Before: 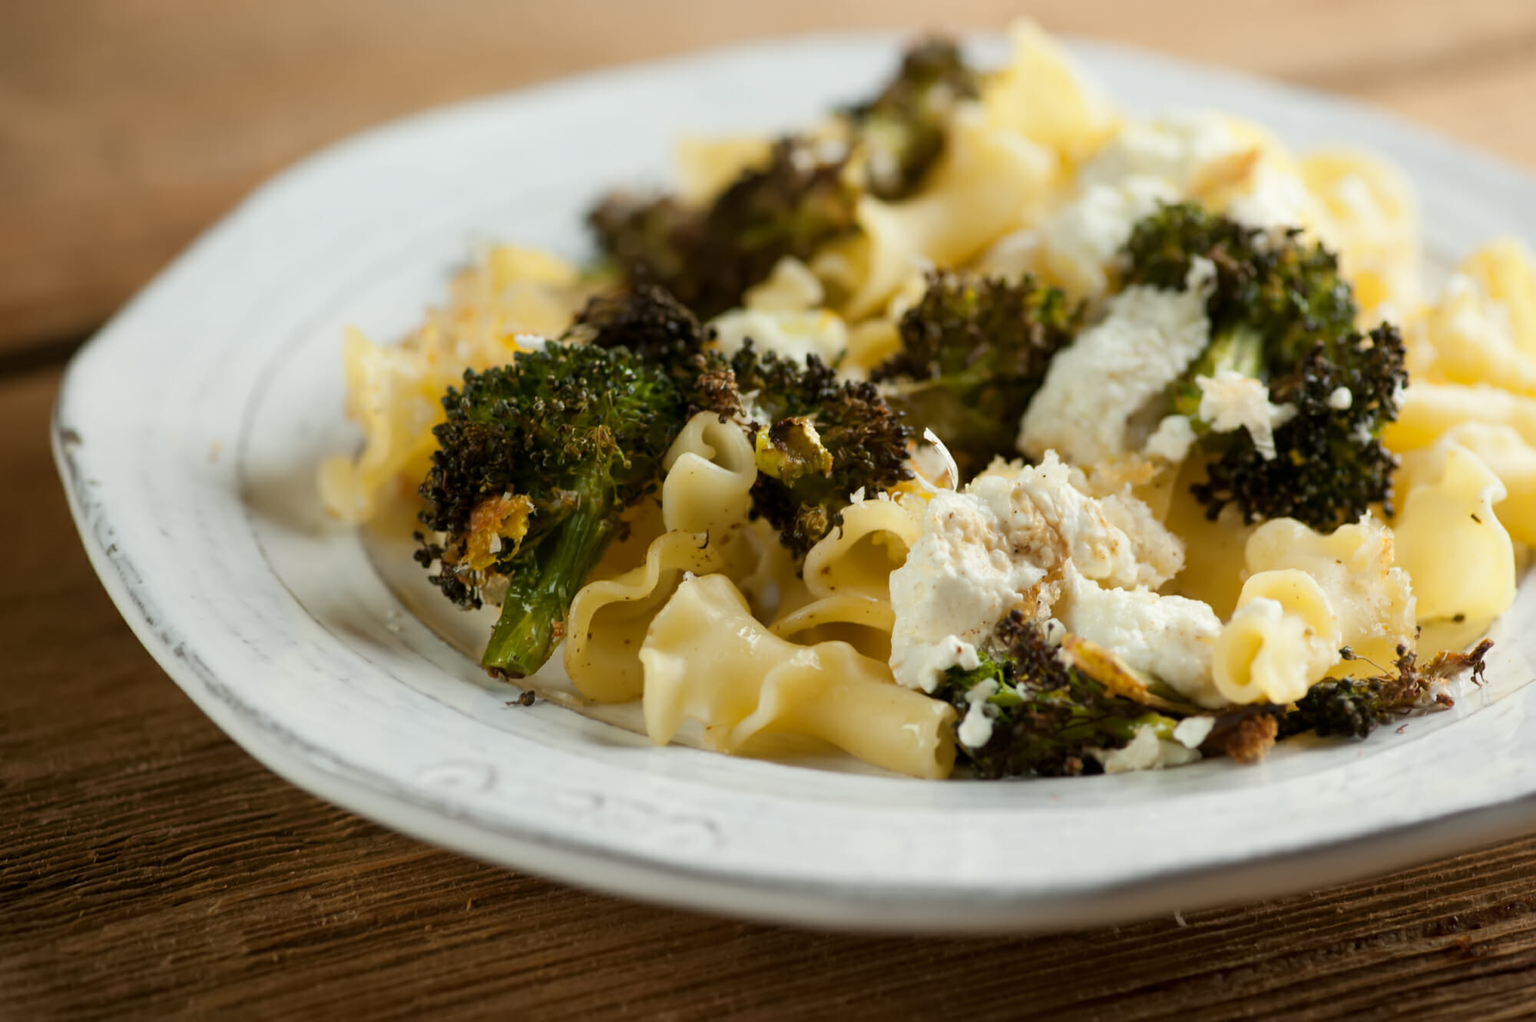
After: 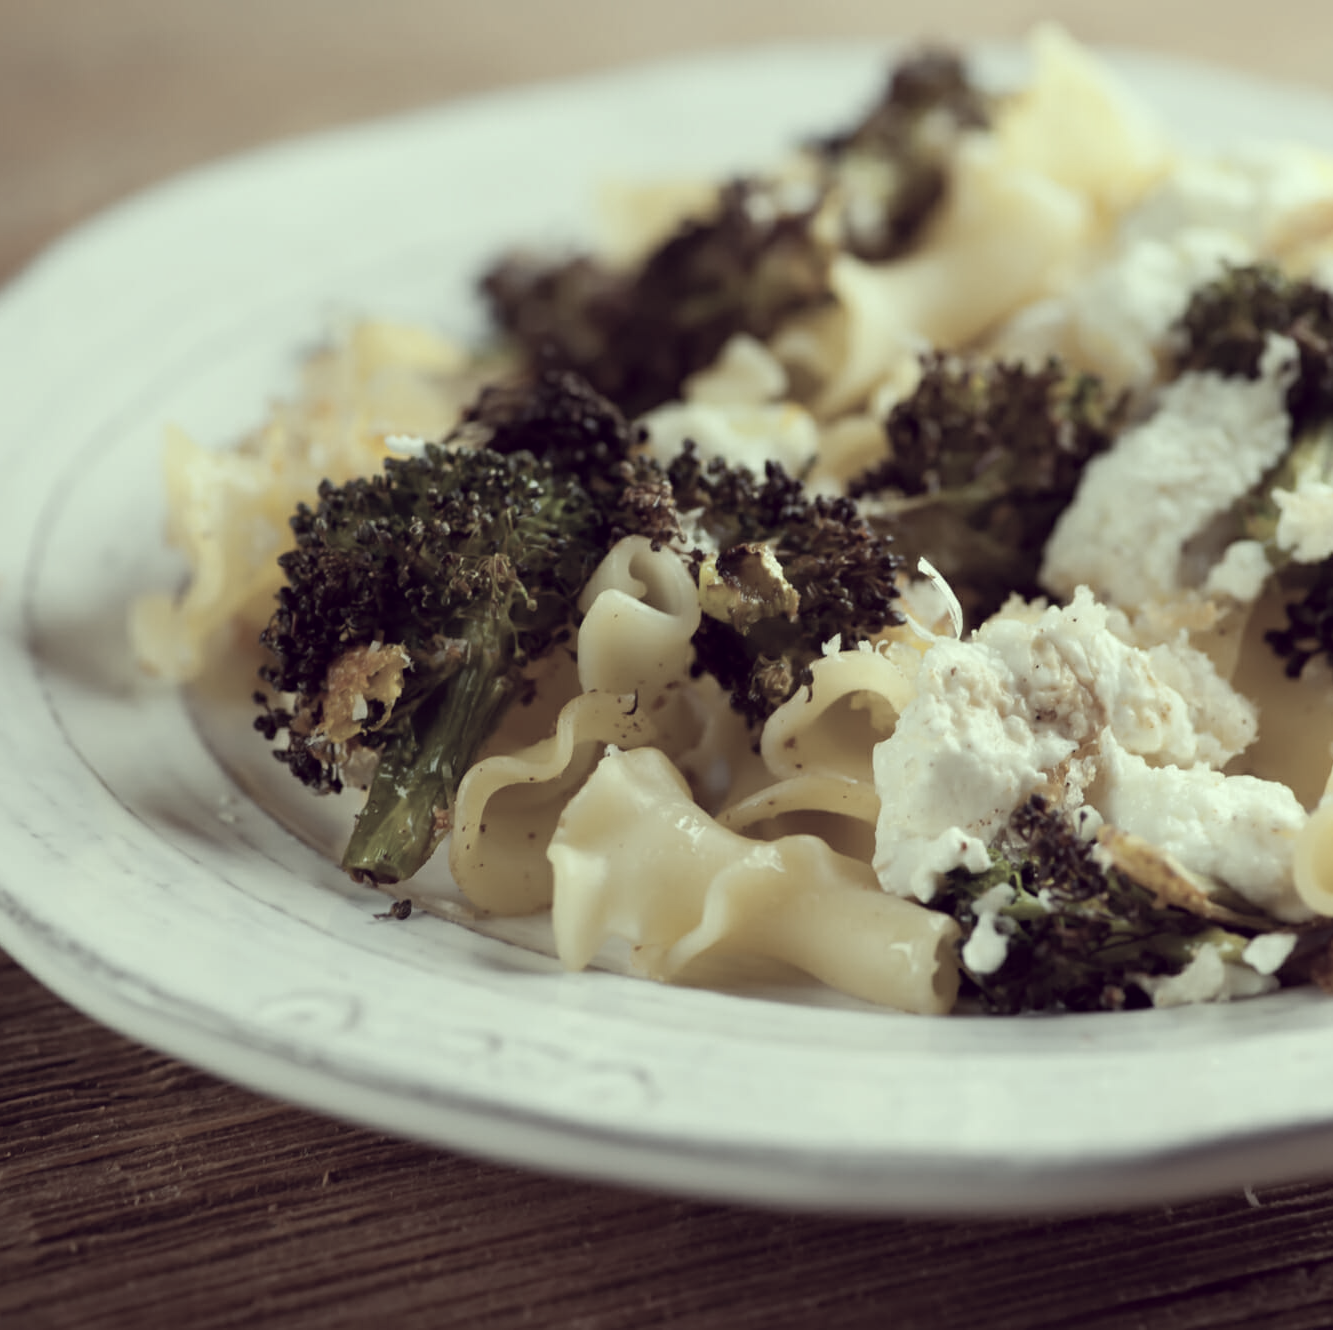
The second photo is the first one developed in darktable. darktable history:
color correction: highlights a* -20.17, highlights b* 20.27, shadows a* 20.03, shadows b* -20.46, saturation 0.43
crop and rotate: left 14.292%, right 19.041%
